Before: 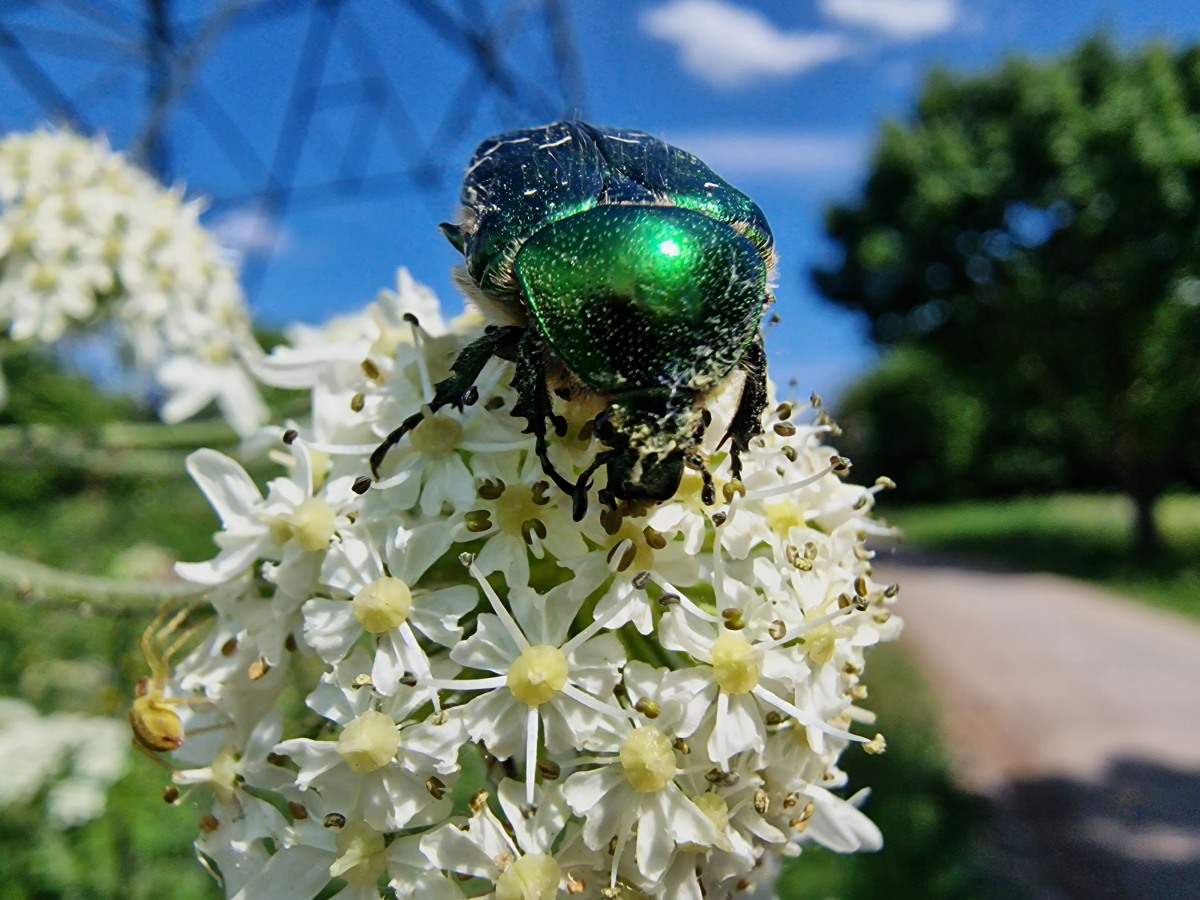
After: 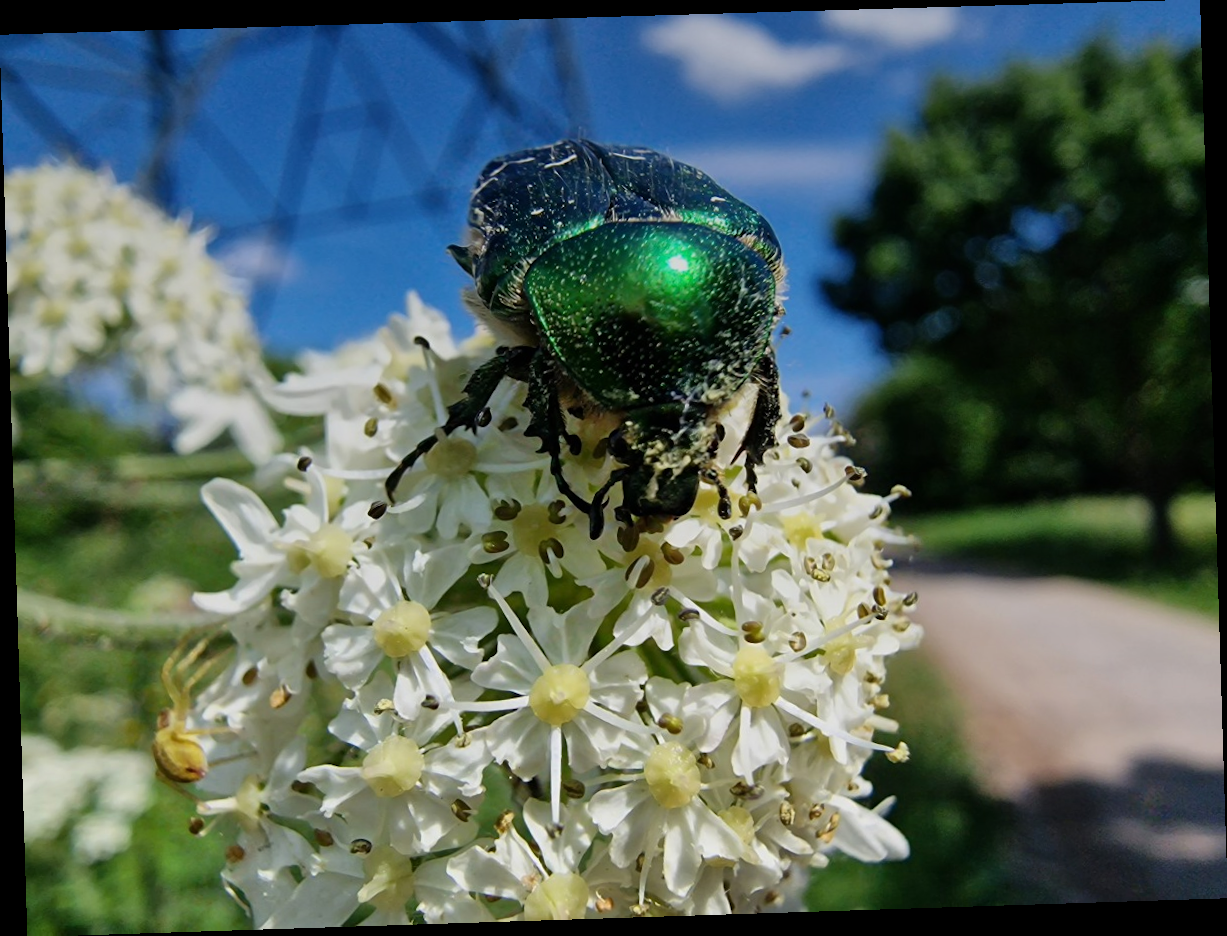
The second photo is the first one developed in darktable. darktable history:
rotate and perspective: rotation -1.77°, lens shift (horizontal) 0.004, automatic cropping off
graduated density: on, module defaults
